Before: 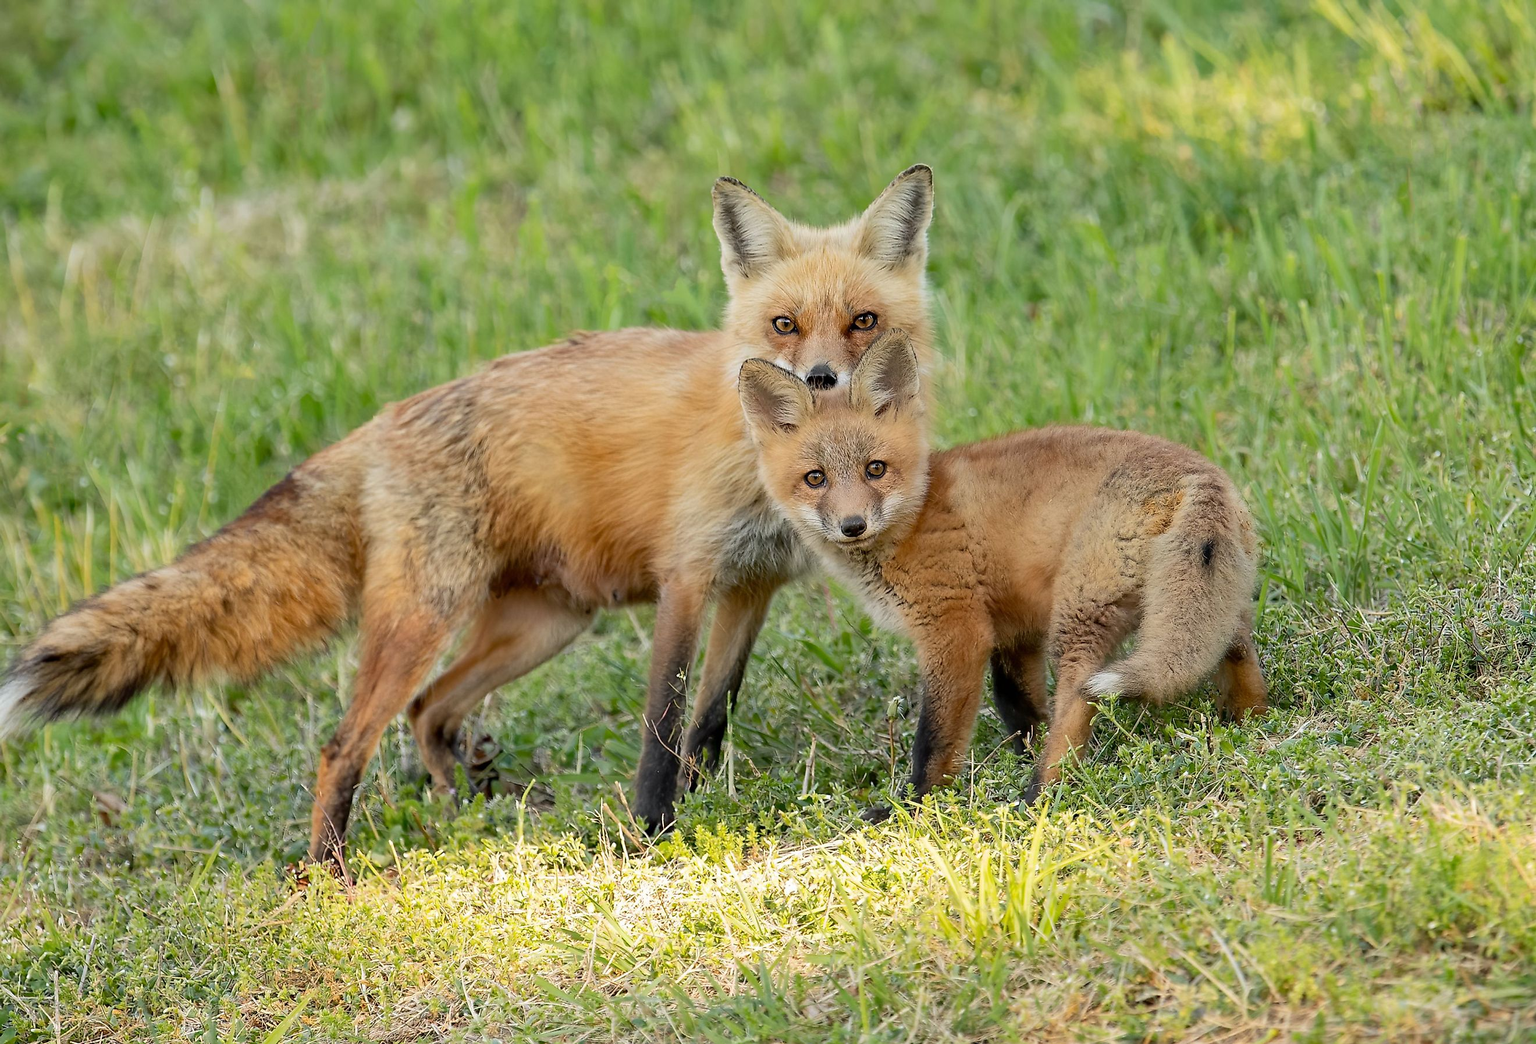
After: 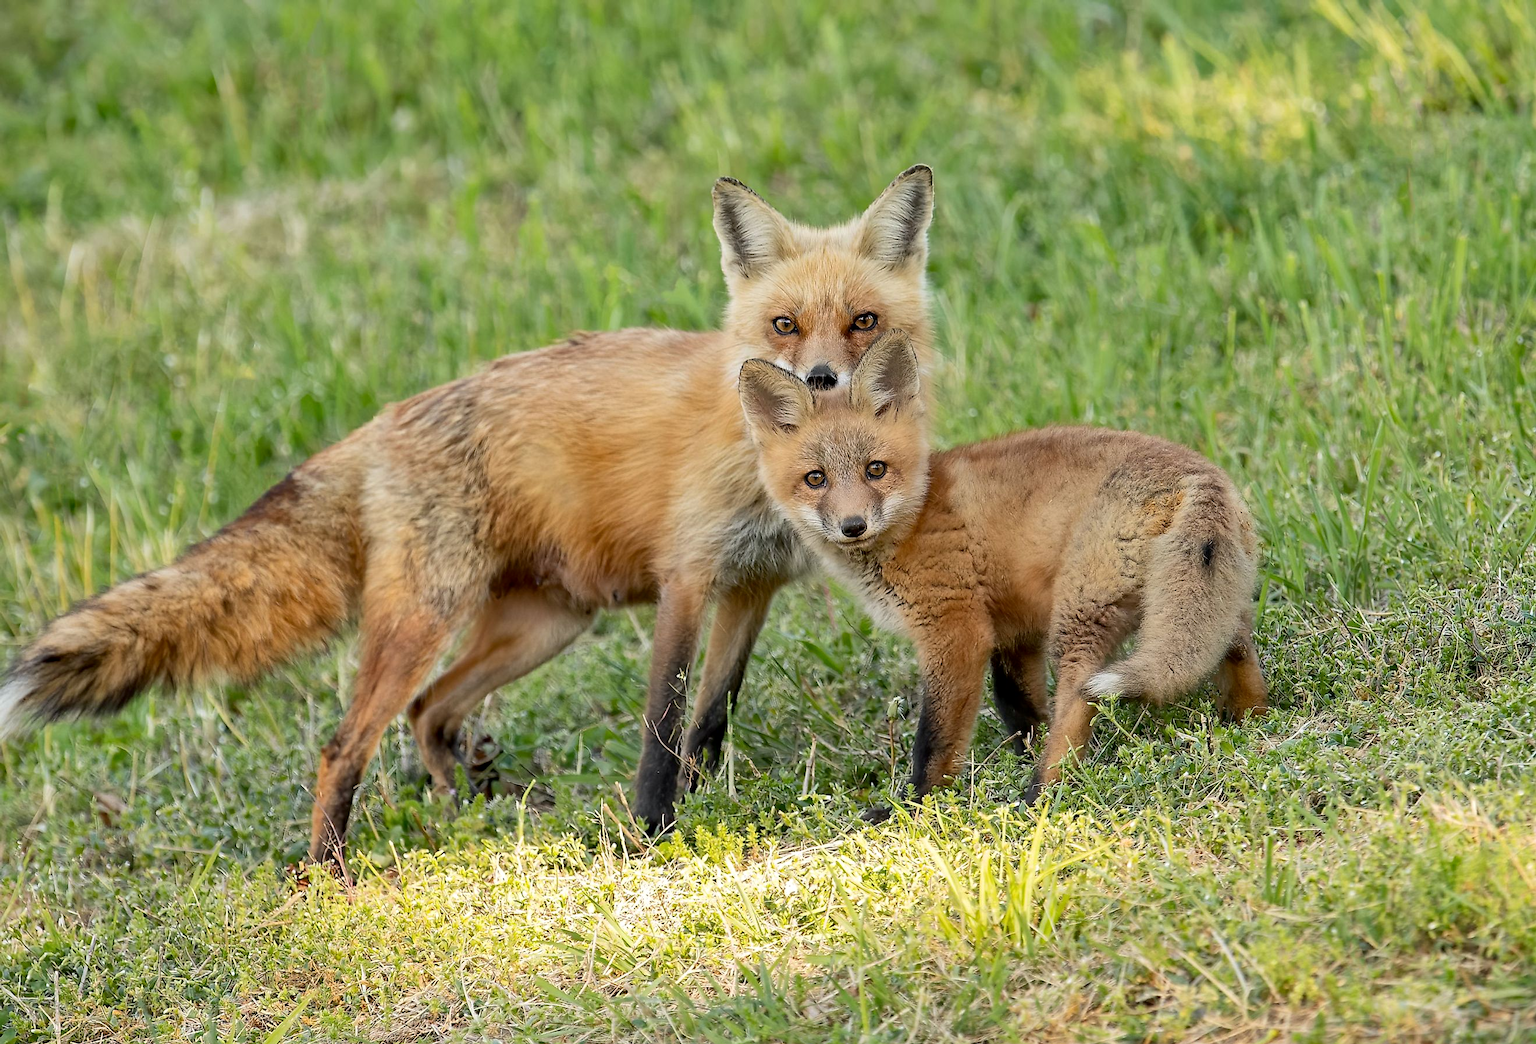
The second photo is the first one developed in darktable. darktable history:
local contrast: mode bilateral grid, contrast 19, coarseness 50, detail 120%, midtone range 0.2
